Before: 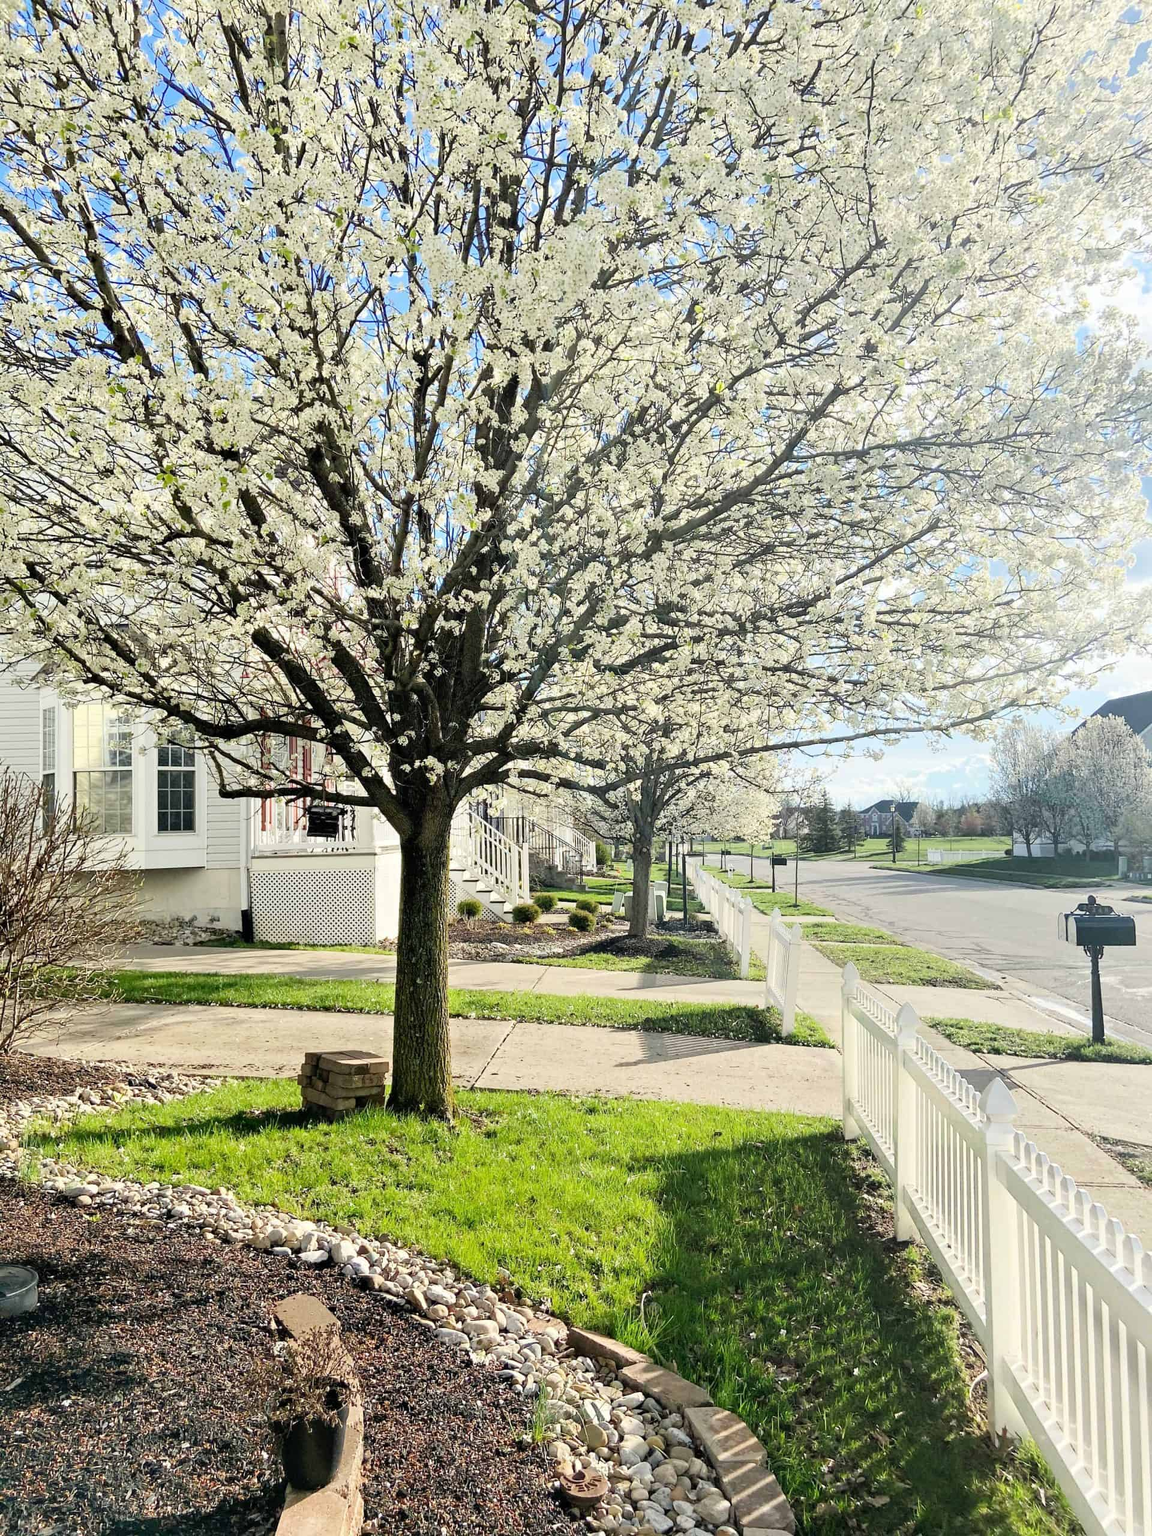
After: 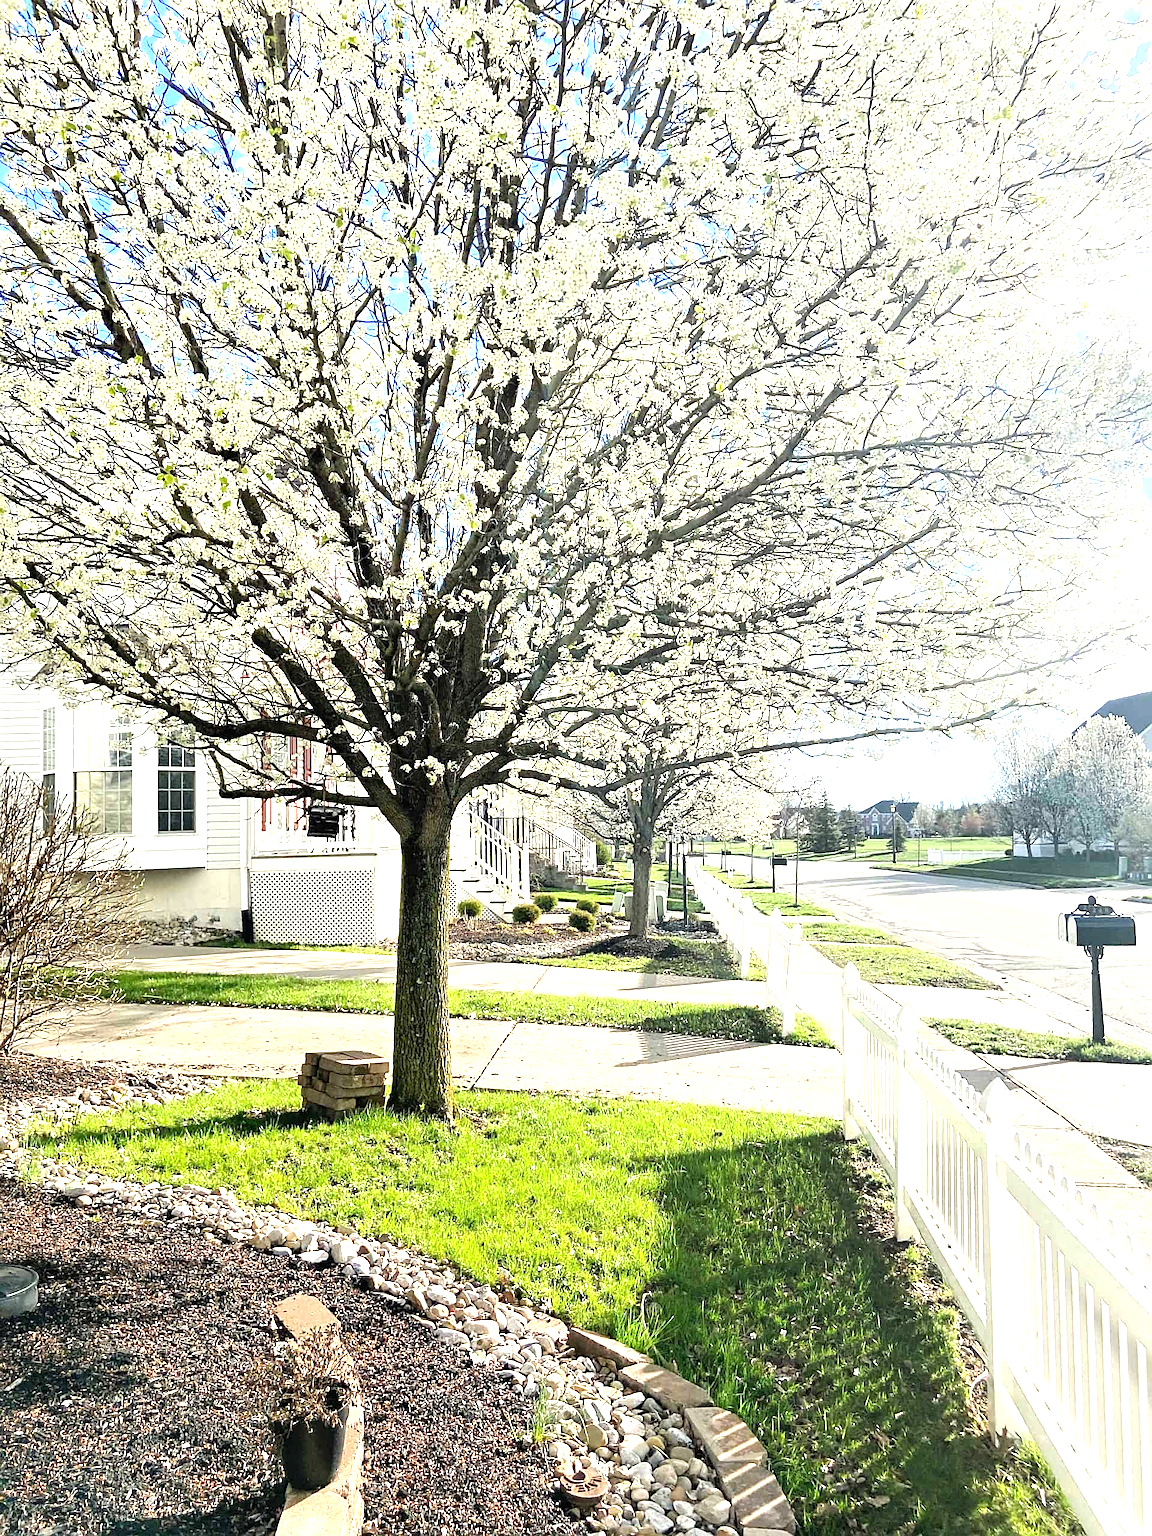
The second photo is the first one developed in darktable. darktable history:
exposure: black level correction 0, exposure 0.9 EV, compensate highlight preservation false
sharpen: on, module defaults
